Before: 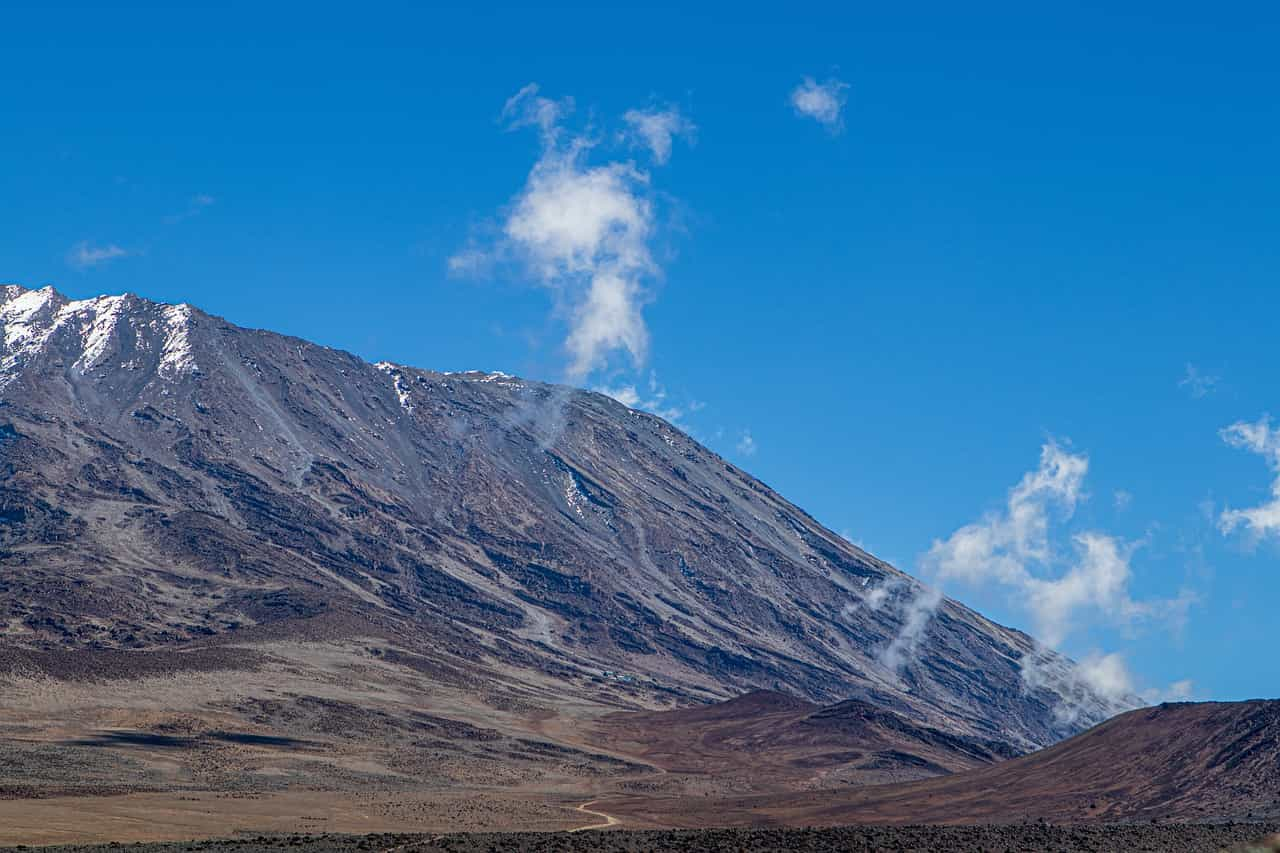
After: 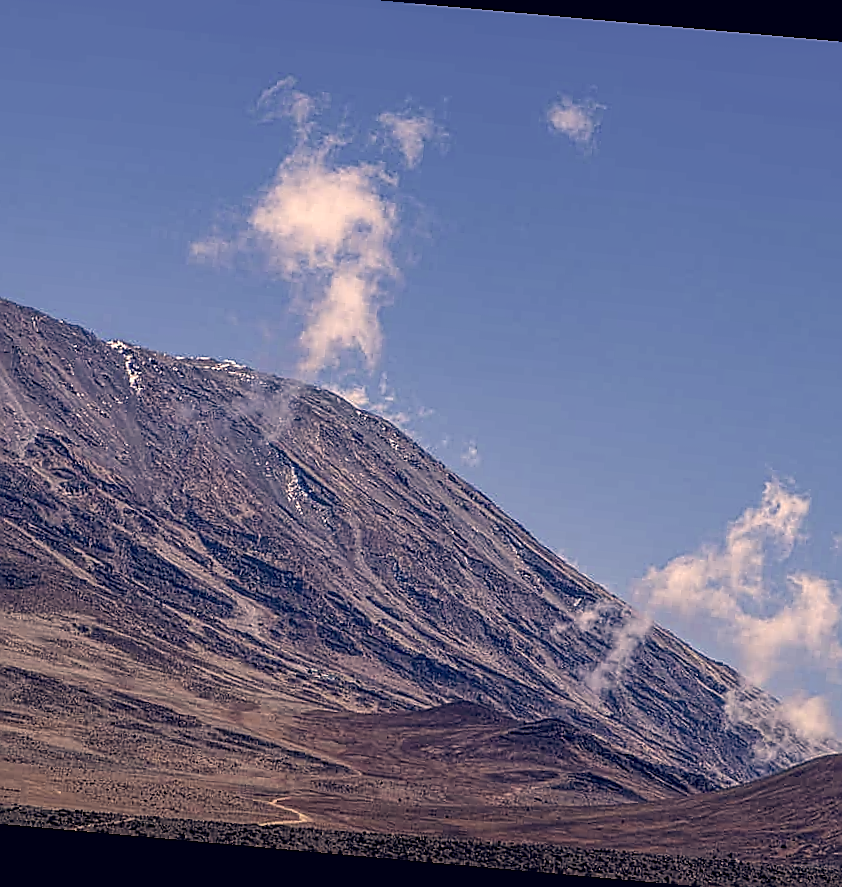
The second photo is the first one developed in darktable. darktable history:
crop and rotate: left 22.918%, top 5.629%, right 14.711%, bottom 2.247%
local contrast: on, module defaults
rotate and perspective: rotation 5.12°, automatic cropping off
sharpen: radius 1.4, amount 1.25, threshold 0.7
color correction: highlights a* 19.59, highlights b* 27.49, shadows a* 3.46, shadows b* -17.28, saturation 0.73
